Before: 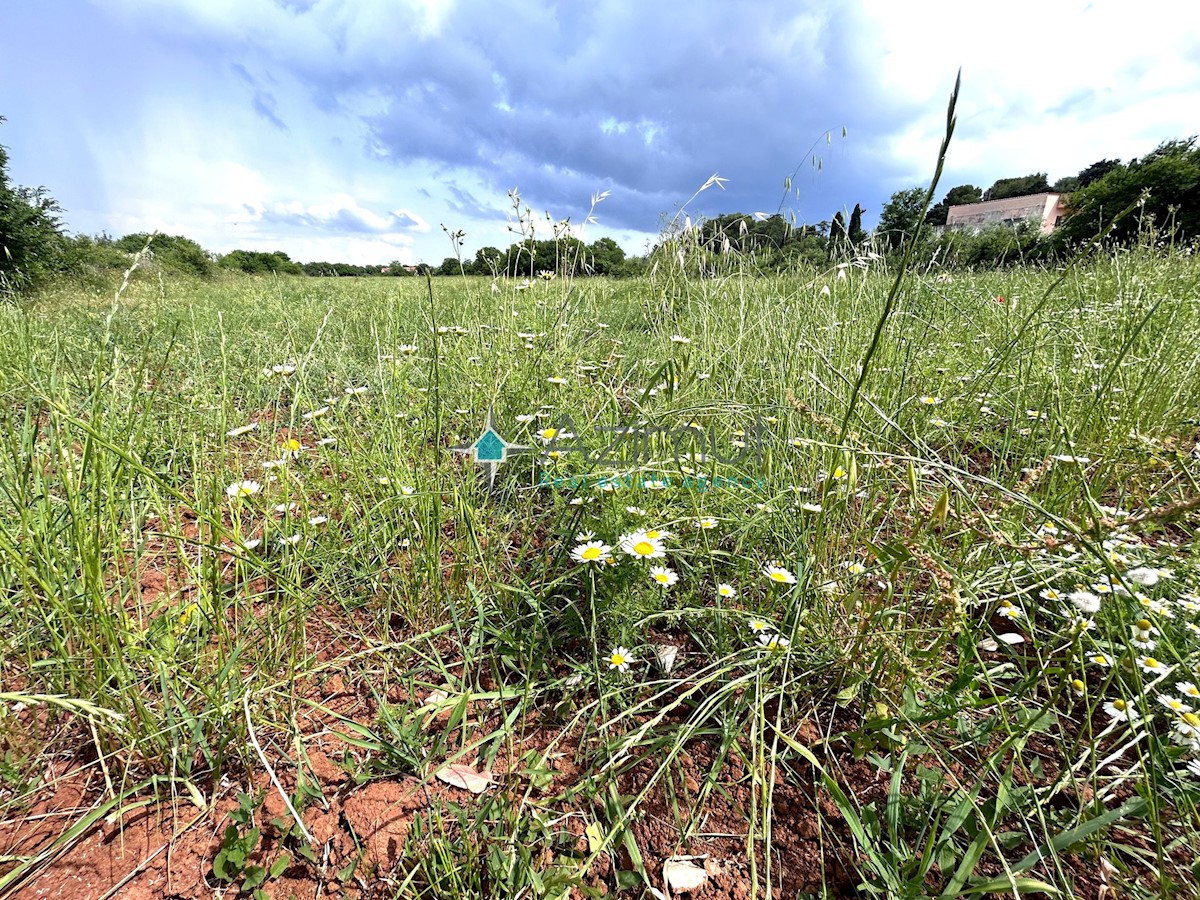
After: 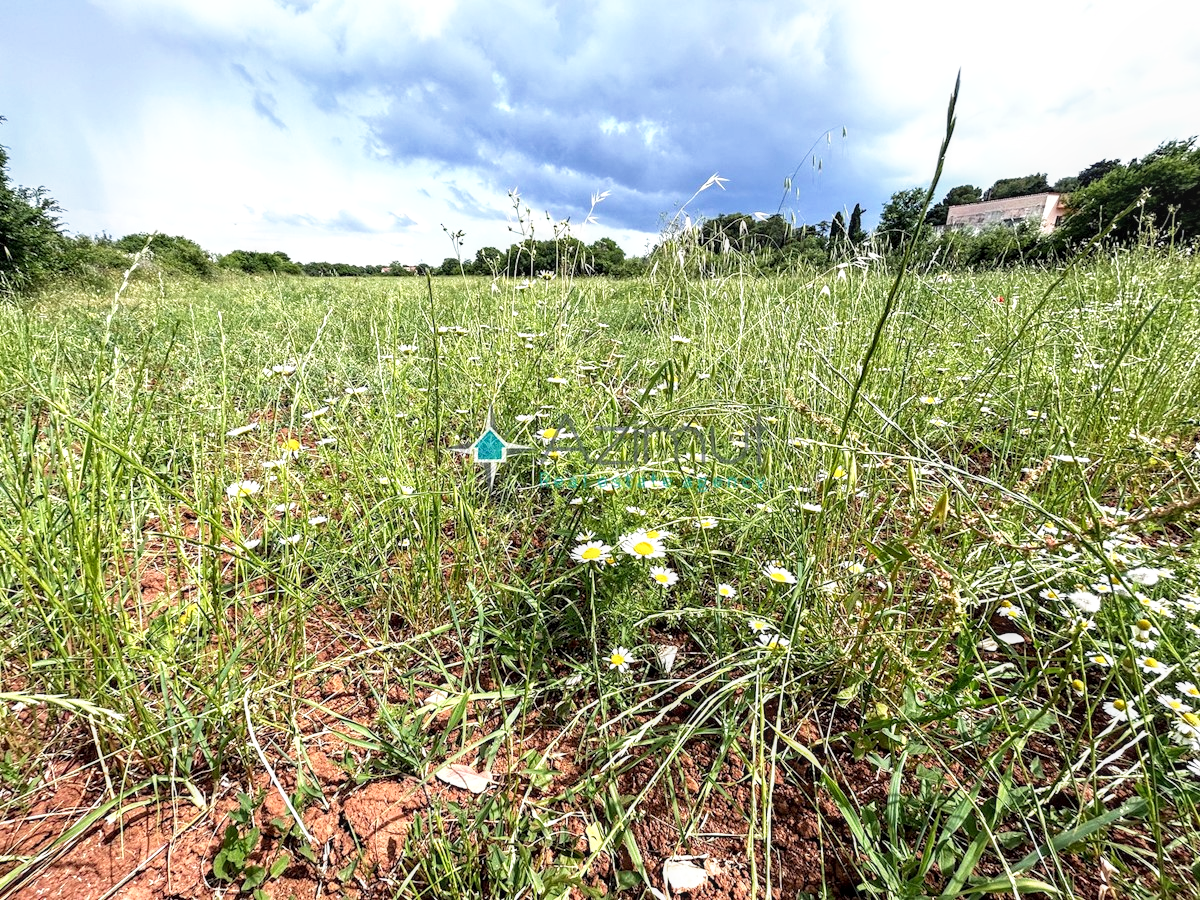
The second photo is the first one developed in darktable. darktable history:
local contrast: detail 130%
base curve: curves: ch0 [(0, 0) (0.688, 0.865) (1, 1)], preserve colors none
exposure: compensate highlight preservation false
